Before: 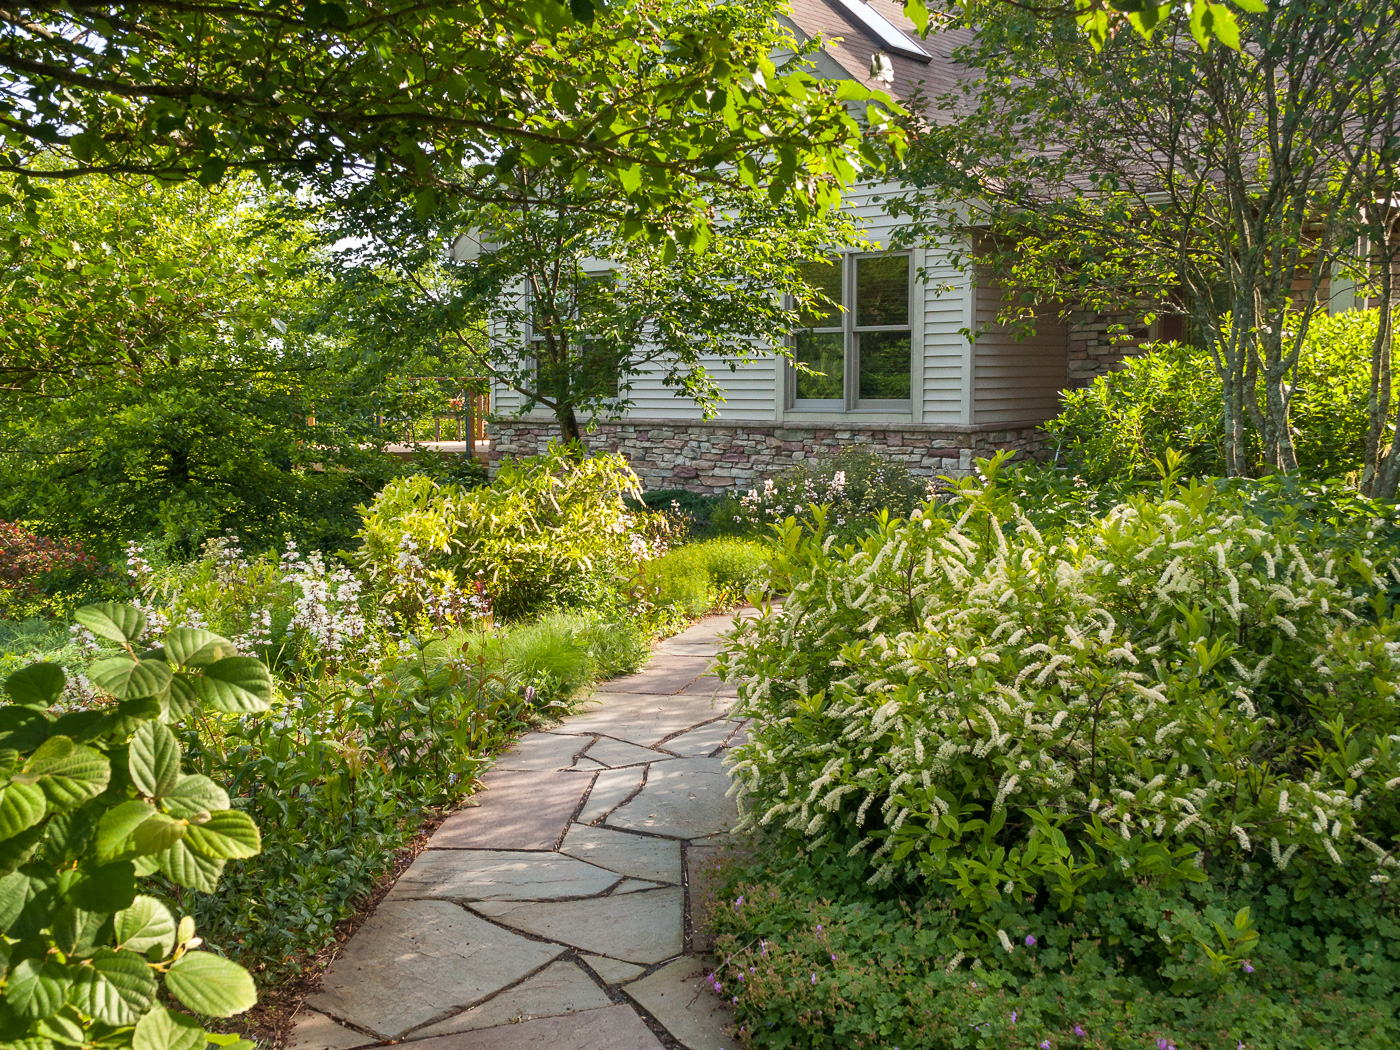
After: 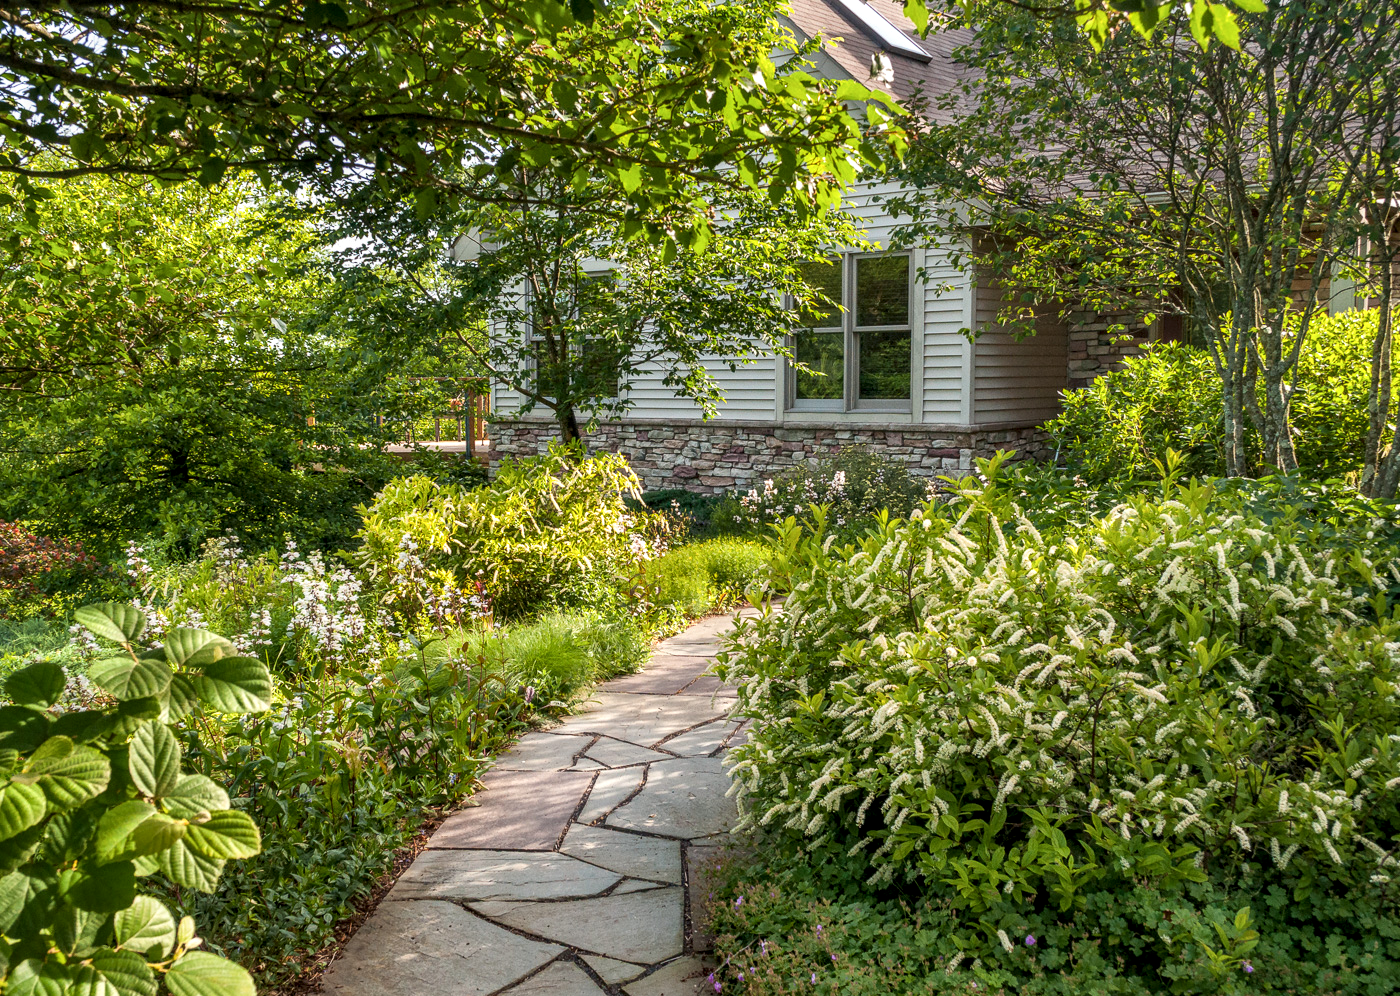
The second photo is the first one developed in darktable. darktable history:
crop and rotate: top 0%, bottom 5.097%
local contrast: highlights 40%, shadows 60%, detail 136%, midtone range 0.514
